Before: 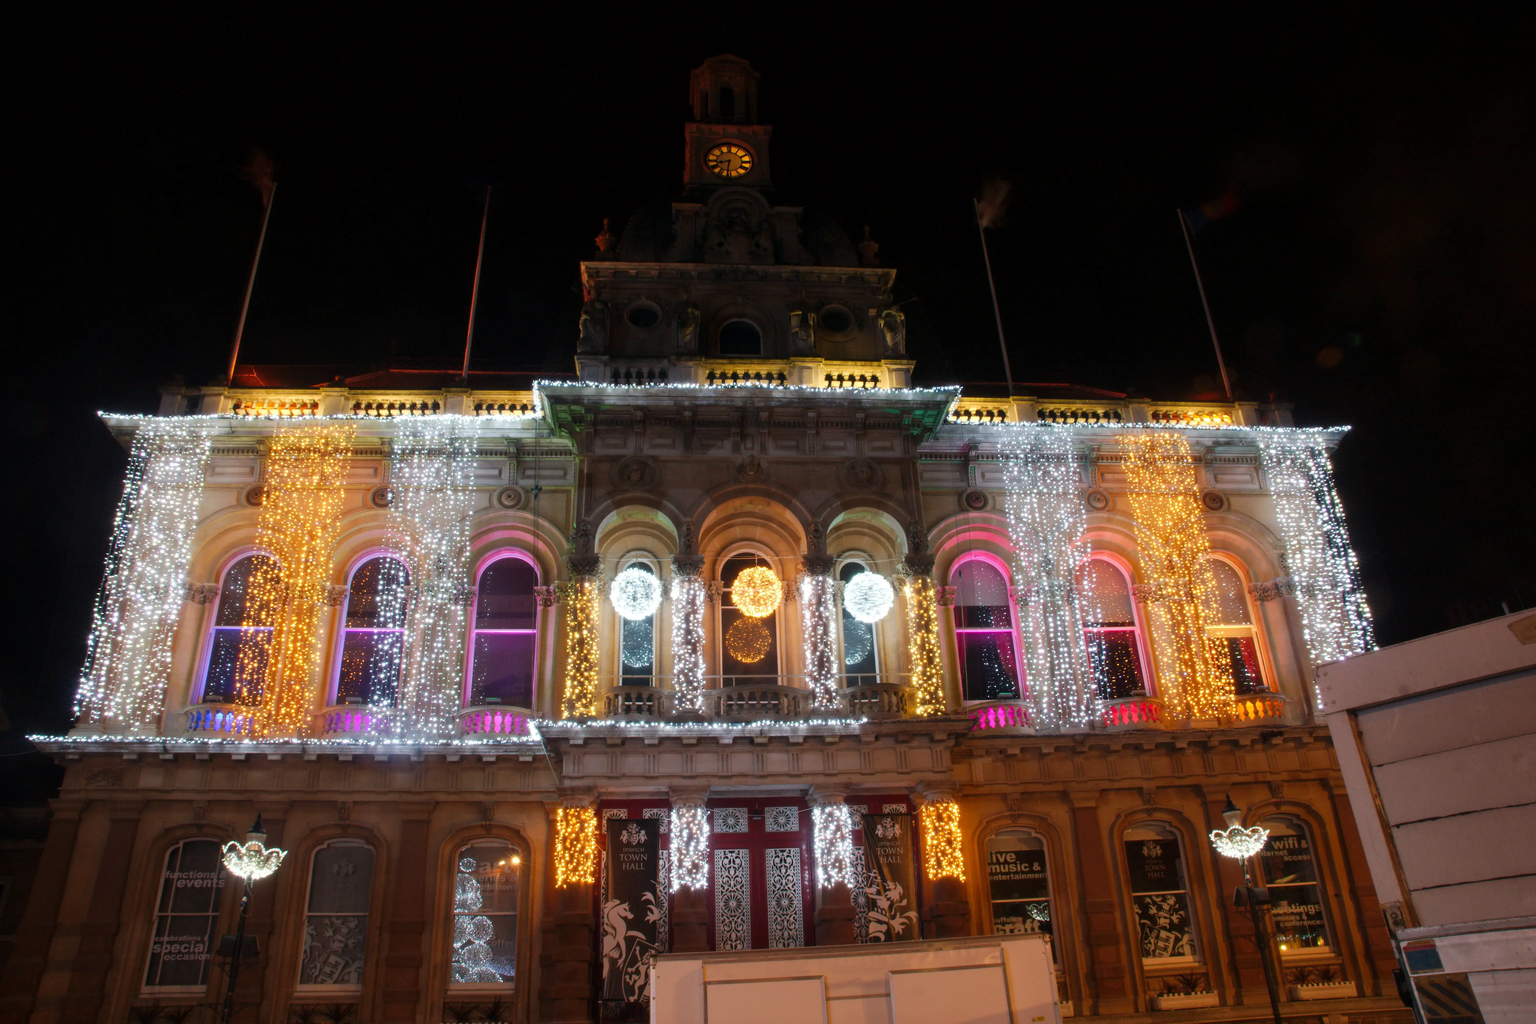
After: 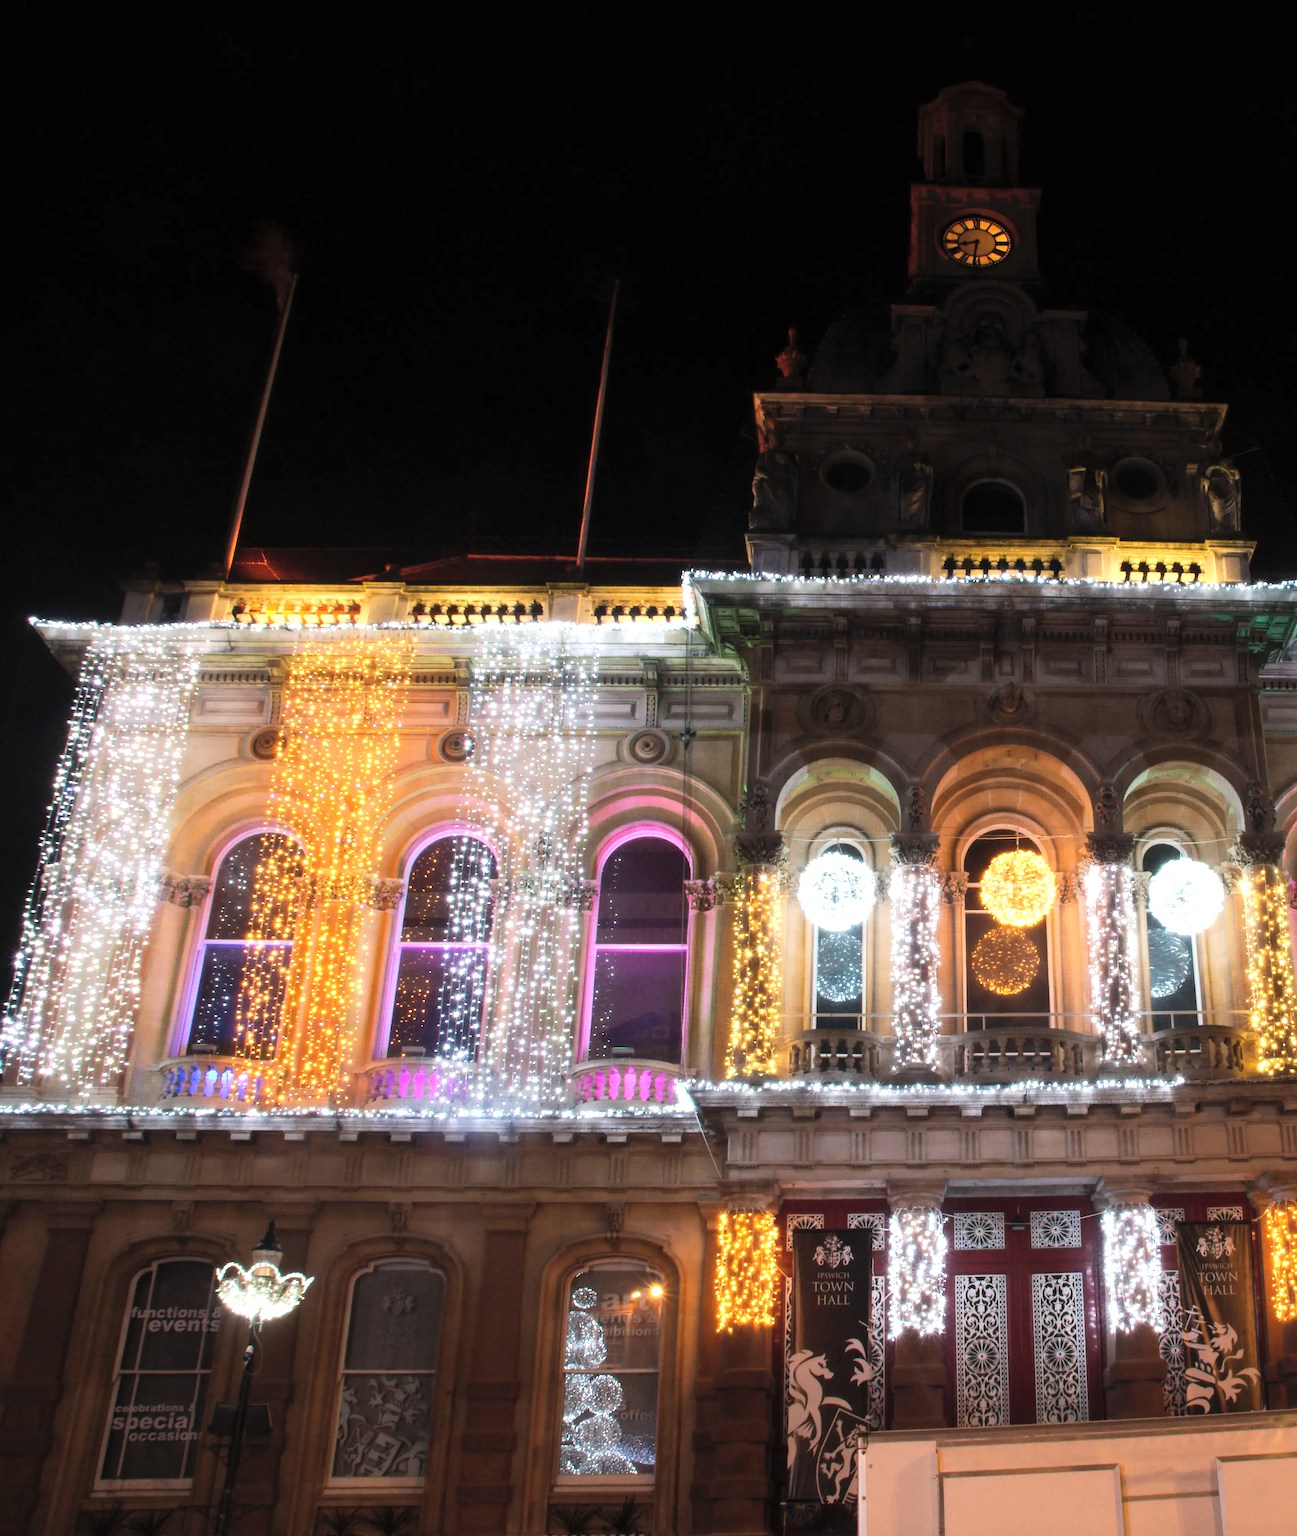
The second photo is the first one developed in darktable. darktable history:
crop: left 5.114%, right 38.589%
graduated density: density 0.38 EV, hardness 21%, rotation -6.11°, saturation 32%
tone equalizer: -8 EV -0.75 EV, -7 EV -0.7 EV, -6 EV -0.6 EV, -5 EV -0.4 EV, -3 EV 0.4 EV, -2 EV 0.6 EV, -1 EV 0.7 EV, +0 EV 0.75 EV, edges refinement/feathering 500, mask exposure compensation -1.57 EV, preserve details no
contrast brightness saturation: brightness 0.15
